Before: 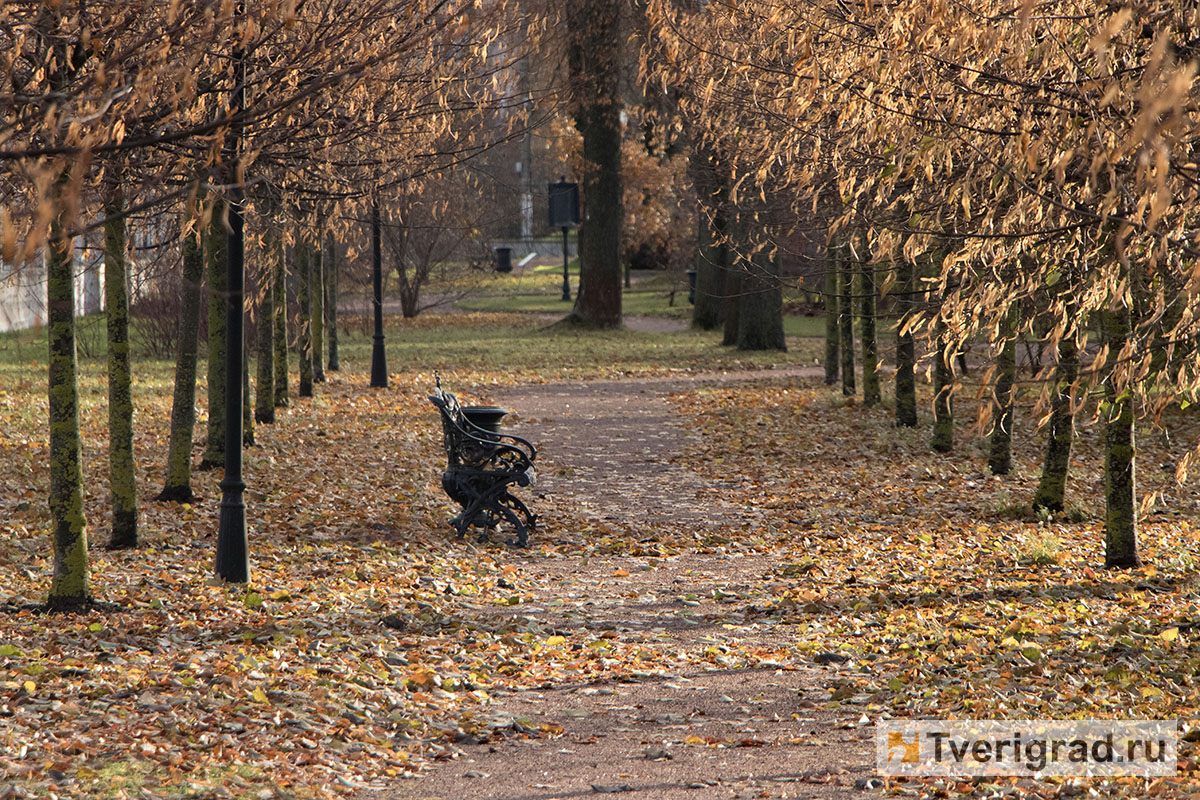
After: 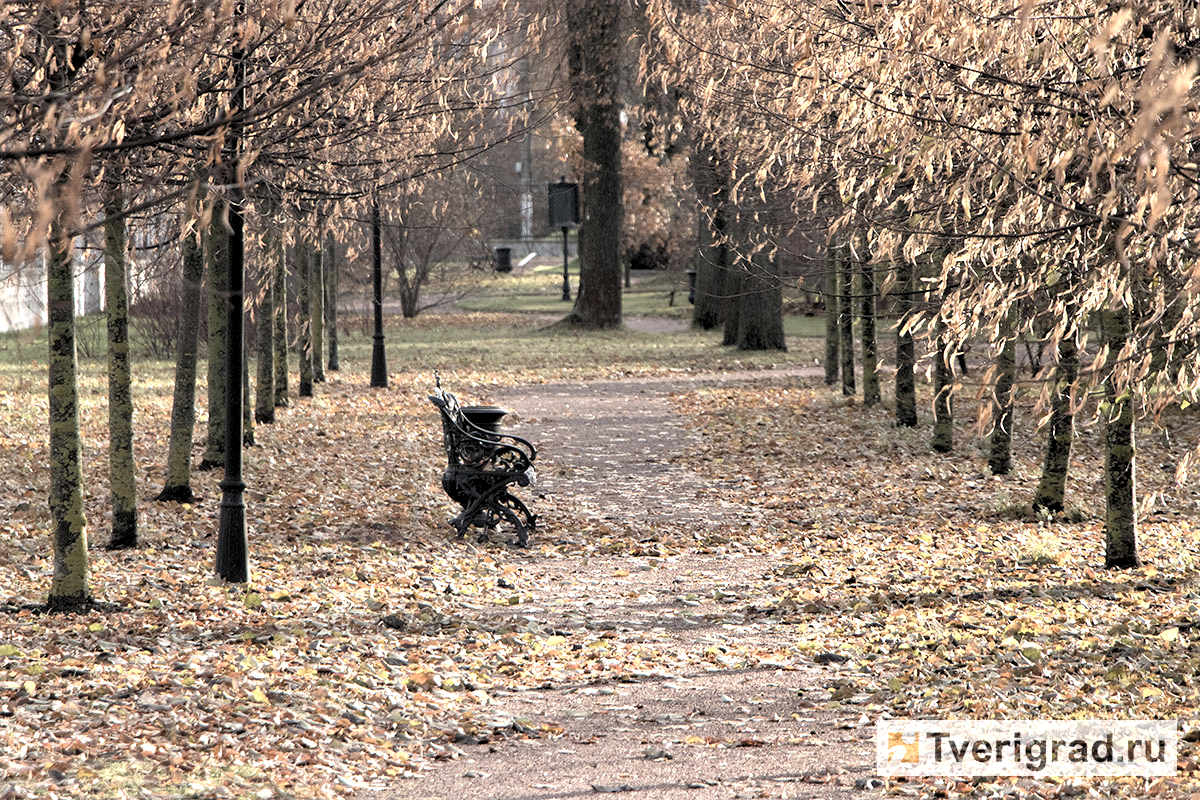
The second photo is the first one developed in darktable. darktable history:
color correction: saturation 0.5
exposure: black level correction 0, exposure 0.7 EV, compensate exposure bias true, compensate highlight preservation false
rgb levels: levels [[0.01, 0.419, 0.839], [0, 0.5, 1], [0, 0.5, 1]]
